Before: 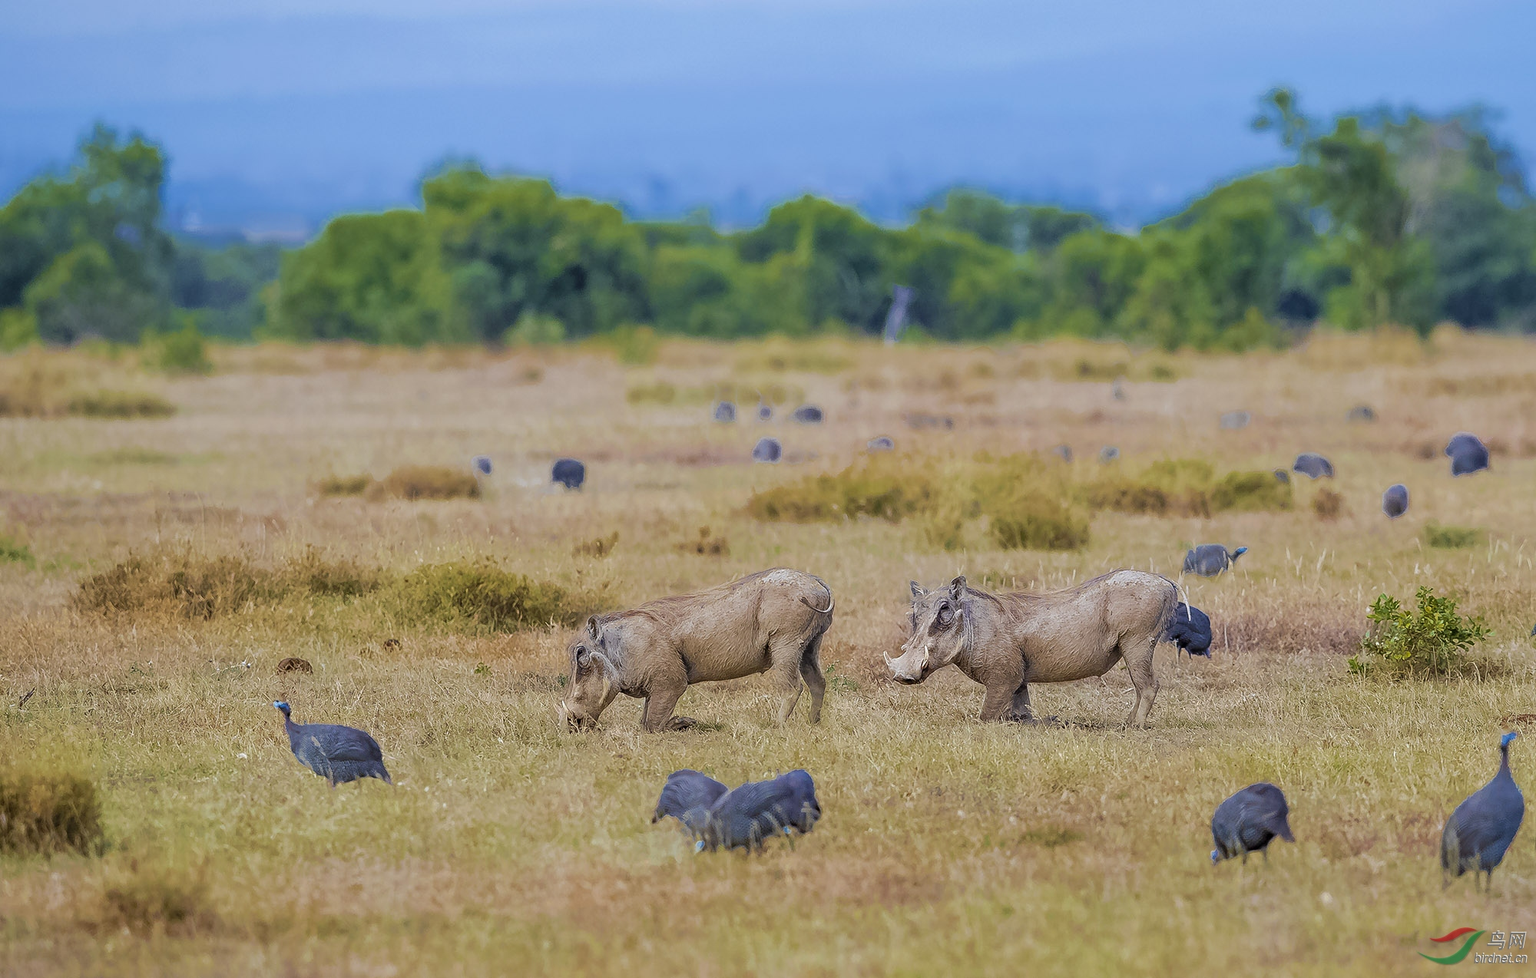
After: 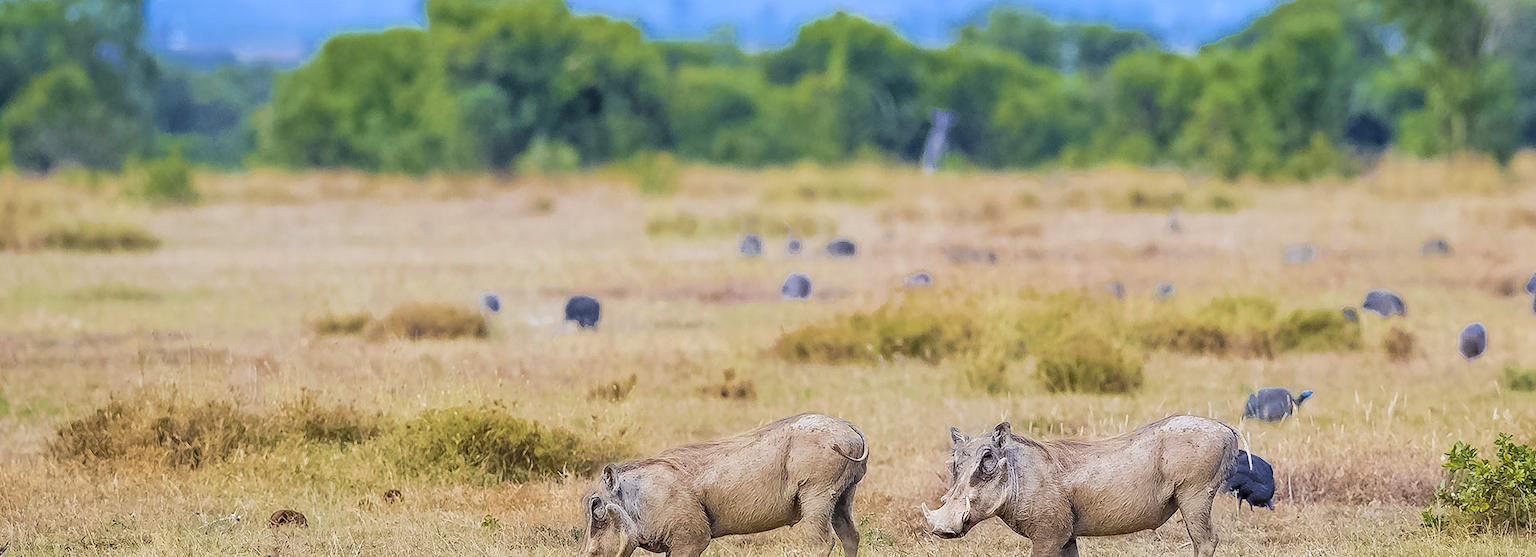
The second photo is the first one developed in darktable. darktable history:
crop: left 1.756%, top 18.855%, right 5.274%, bottom 28.141%
contrast brightness saturation: contrast 0.203, brightness 0.147, saturation 0.142
